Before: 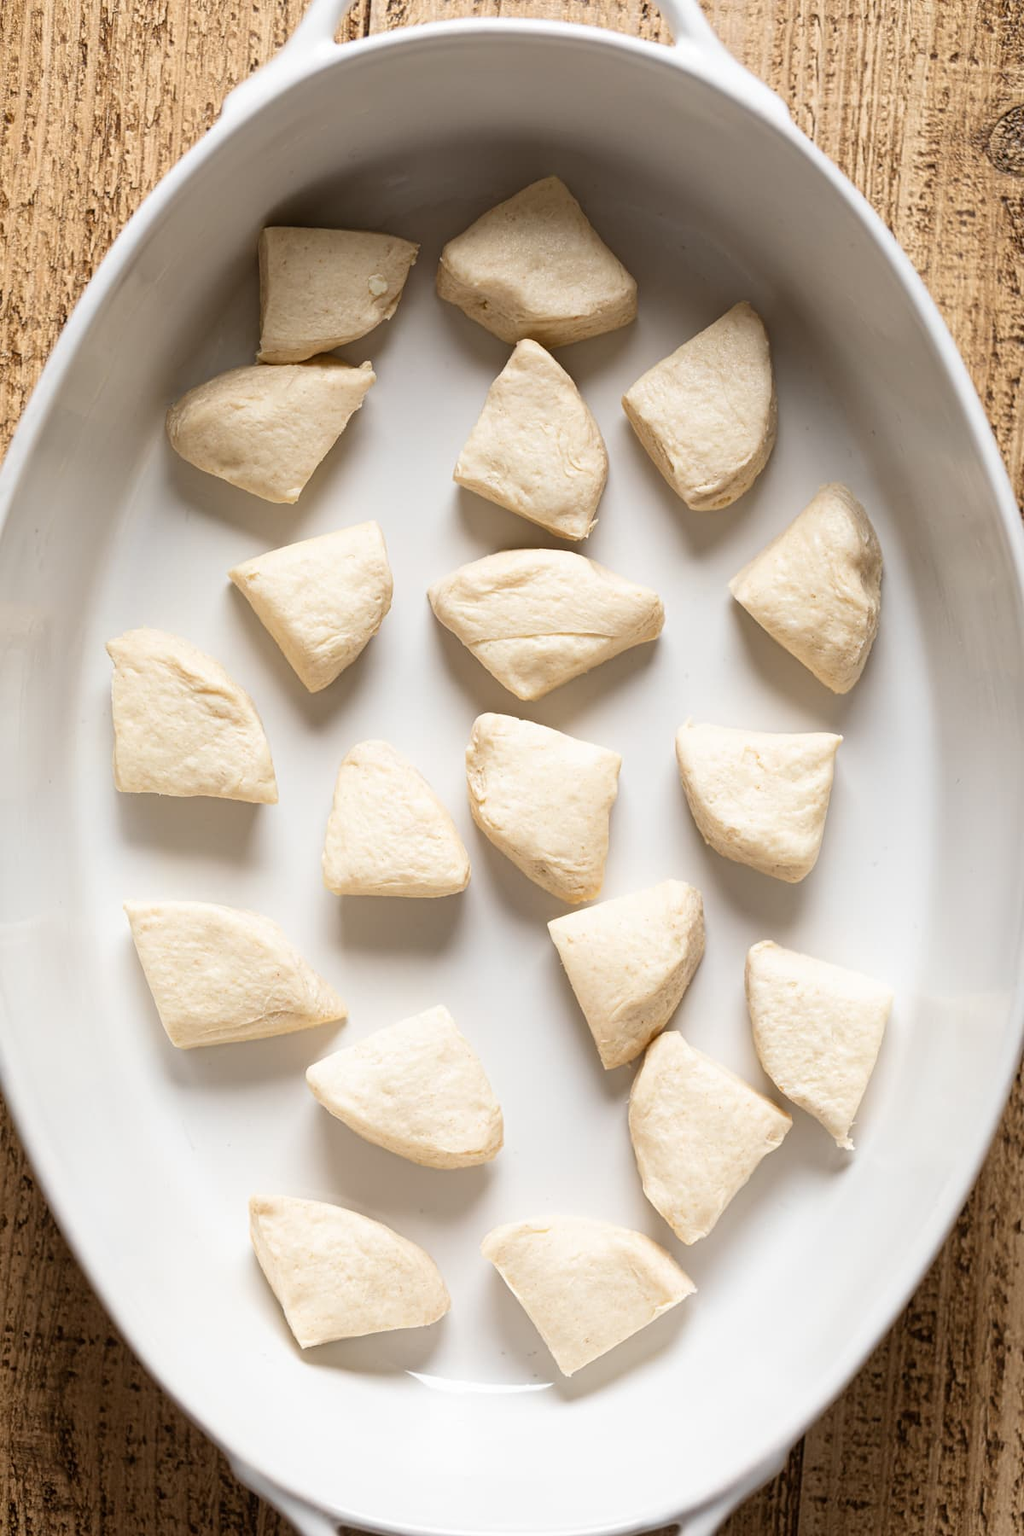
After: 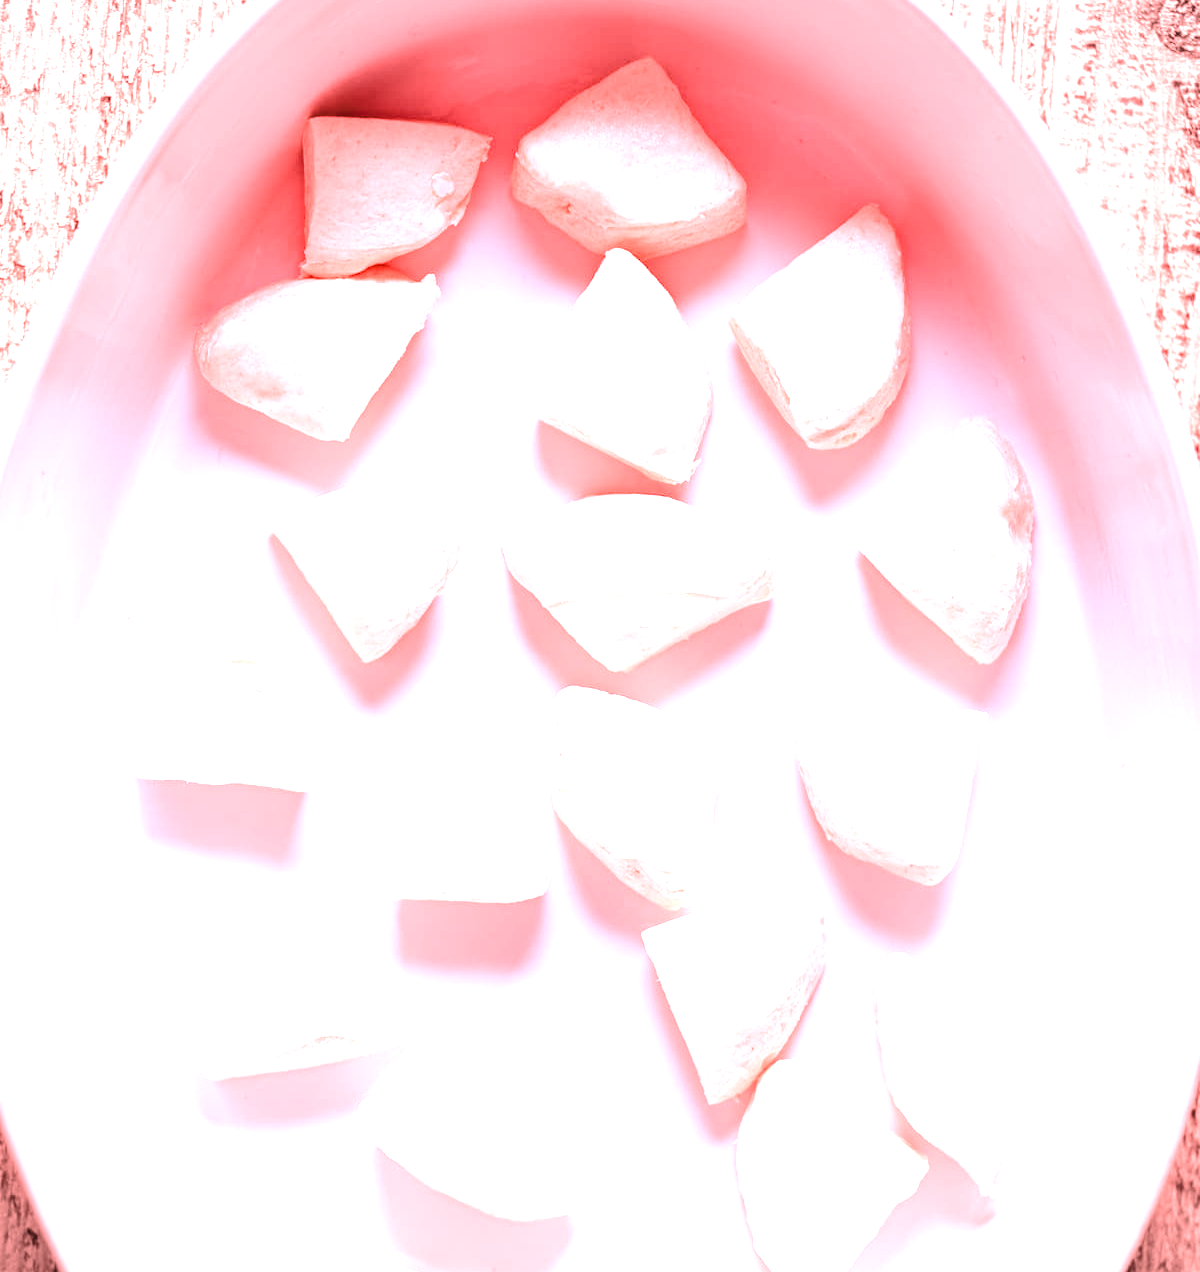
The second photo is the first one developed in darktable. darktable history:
crop and rotate: top 8.293%, bottom 20.996%
white balance: red 4.26, blue 1.802
vignetting: on, module defaults
color balance rgb: shadows lift › chroma 1%, shadows lift › hue 113°, highlights gain › chroma 0.2%, highlights gain › hue 333°, perceptual saturation grading › global saturation 20%, perceptual saturation grading › highlights -50%, perceptual saturation grading › shadows 25%, contrast -20%
